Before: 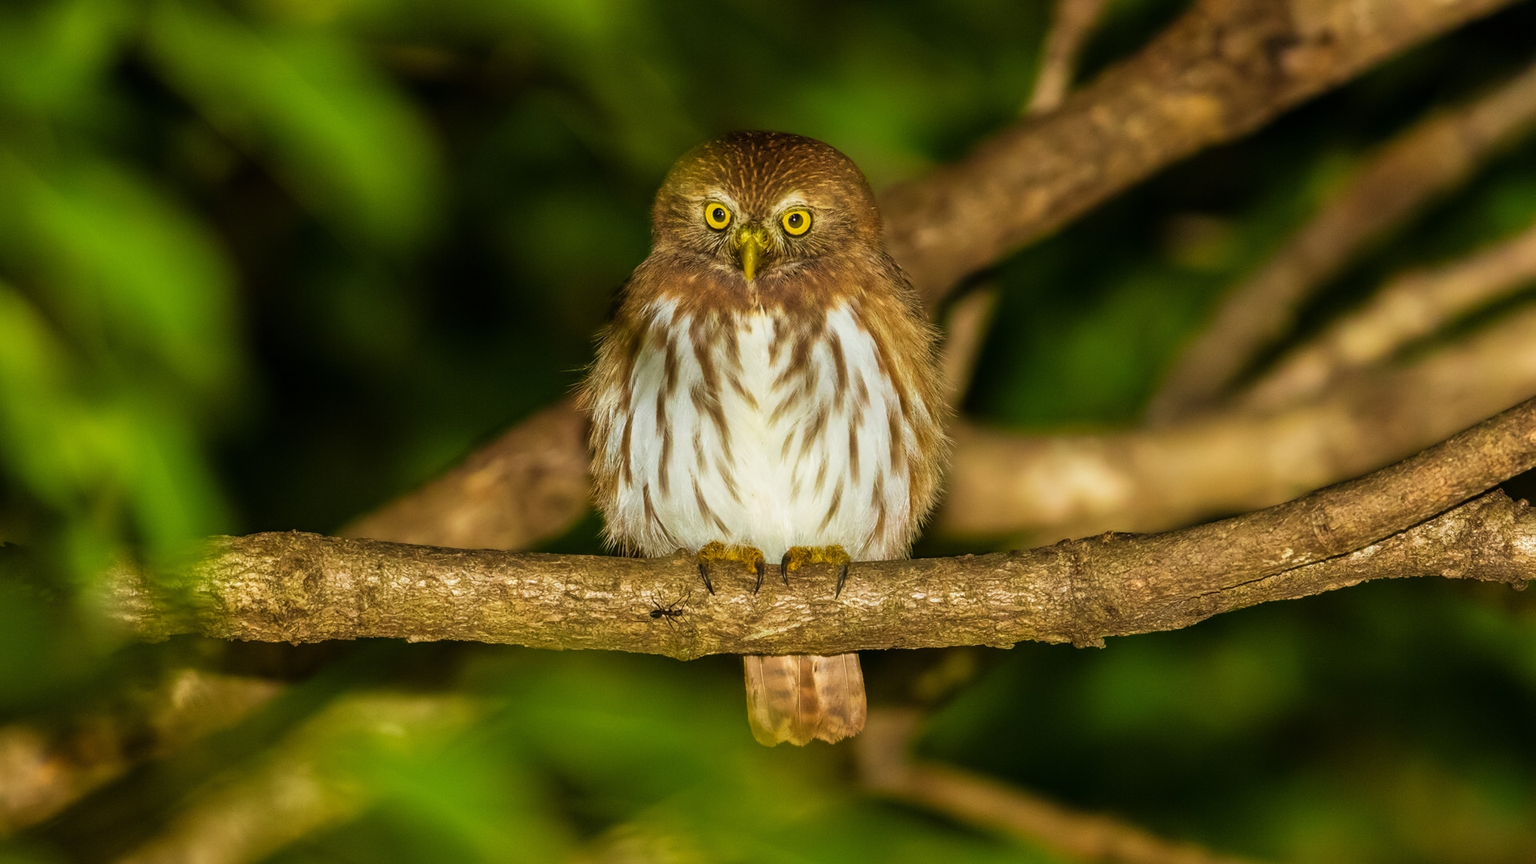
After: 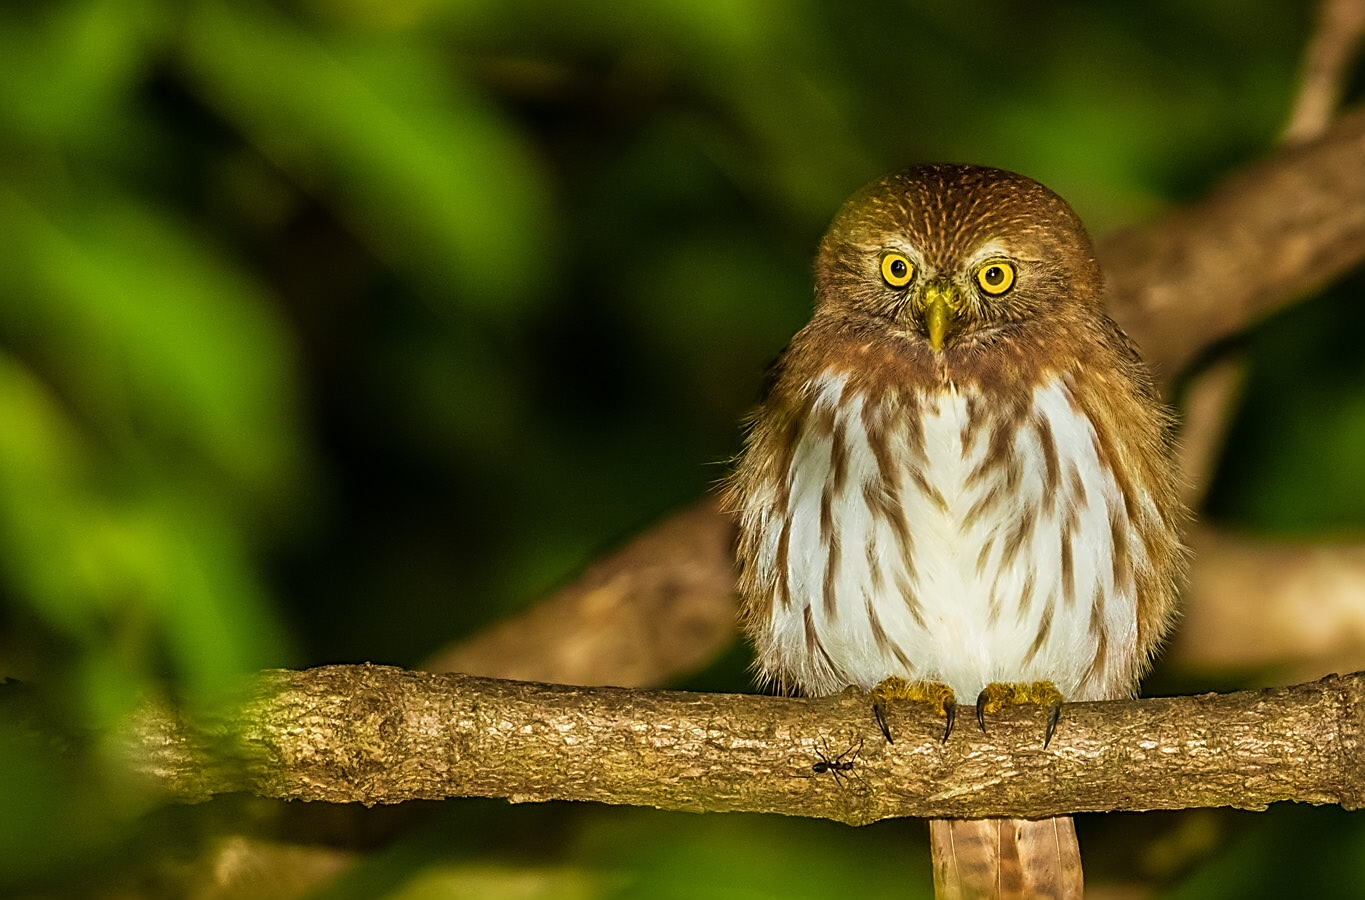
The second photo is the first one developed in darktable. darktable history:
crop: right 28.885%, bottom 16.626%
sharpen: radius 2.531, amount 0.628
